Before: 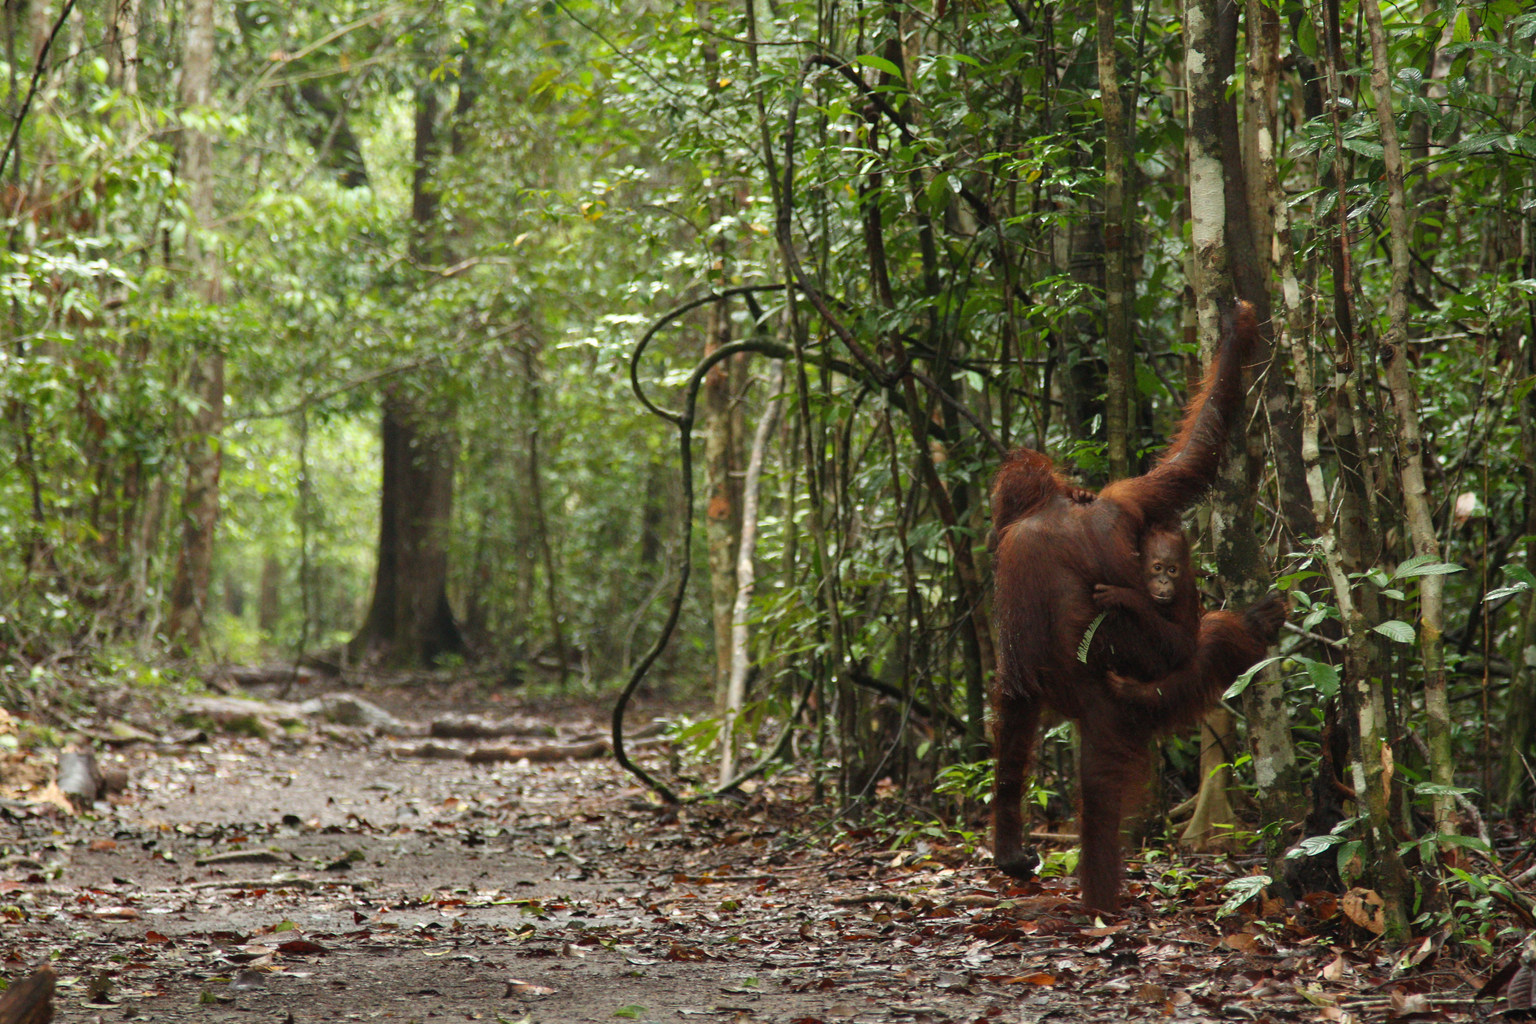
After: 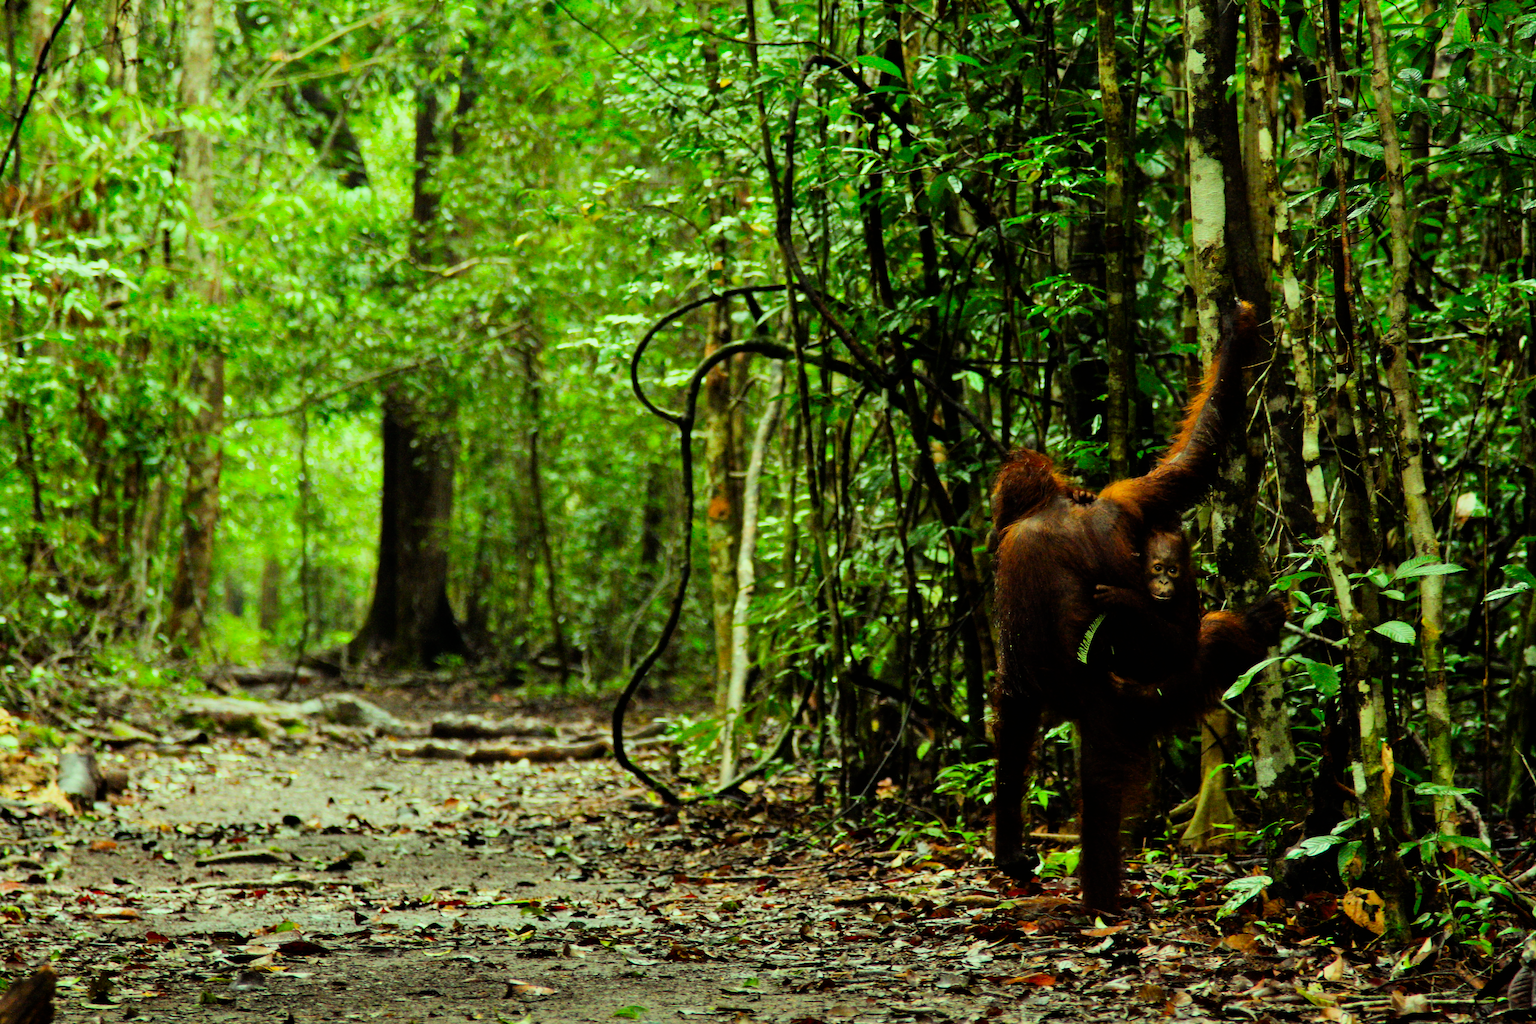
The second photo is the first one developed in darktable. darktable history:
shadows and highlights: shadows 30.83, highlights 0.681, soften with gaussian
filmic rgb: black relative exposure -5.1 EV, white relative exposure 3.56 EV, threshold 3.03 EV, hardness 3.19, contrast 1.513, highlights saturation mix -49.5%, preserve chrominance max RGB, enable highlight reconstruction true
color correction: highlights a* -11.21, highlights b* 9.94, saturation 1.71
